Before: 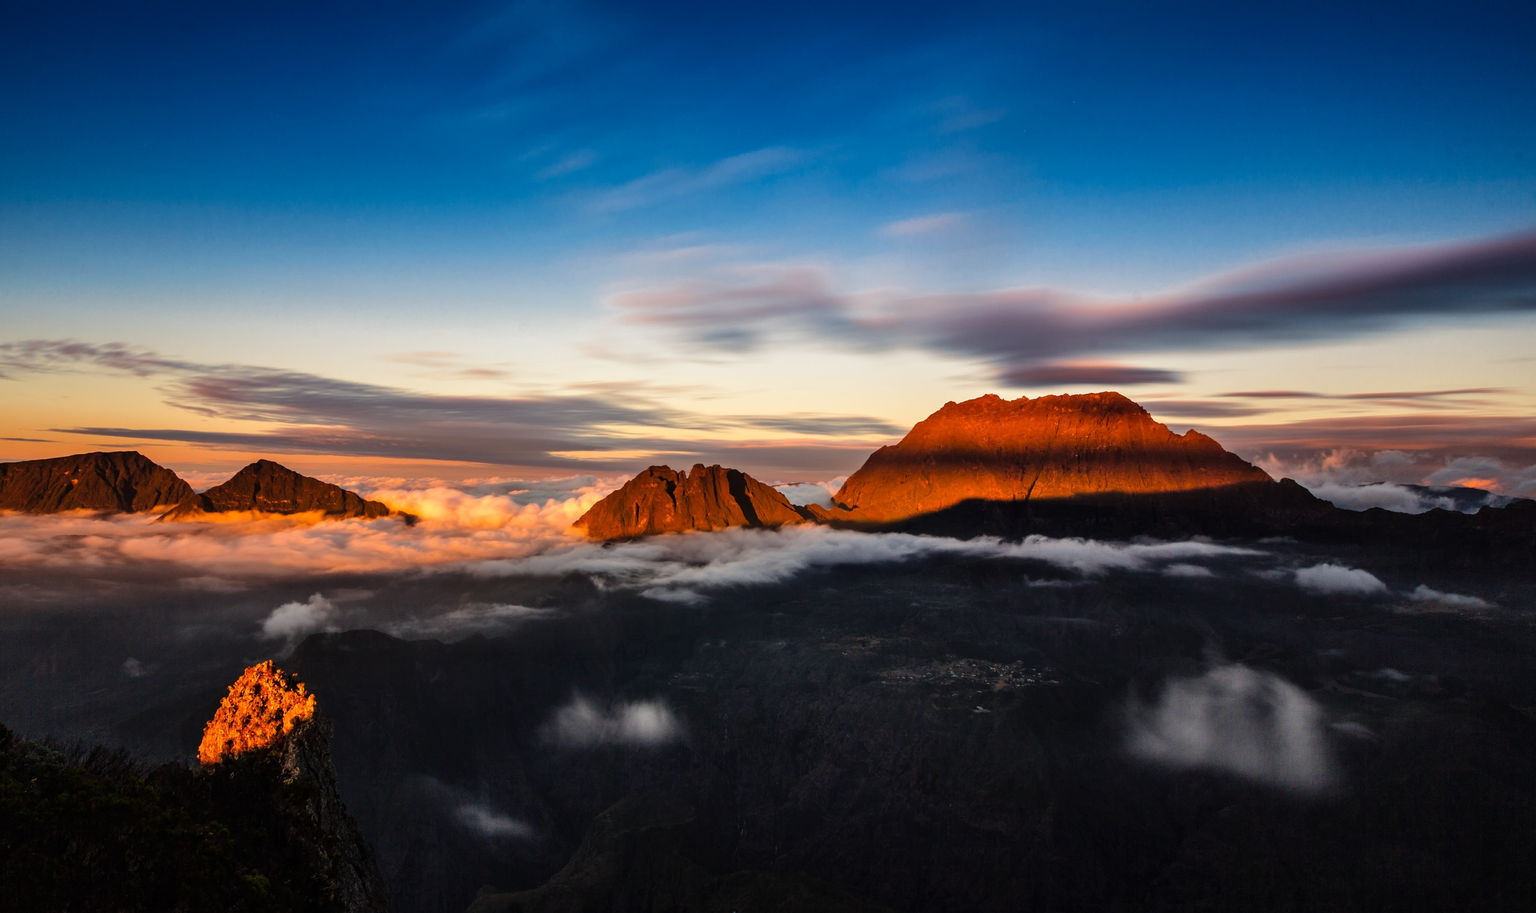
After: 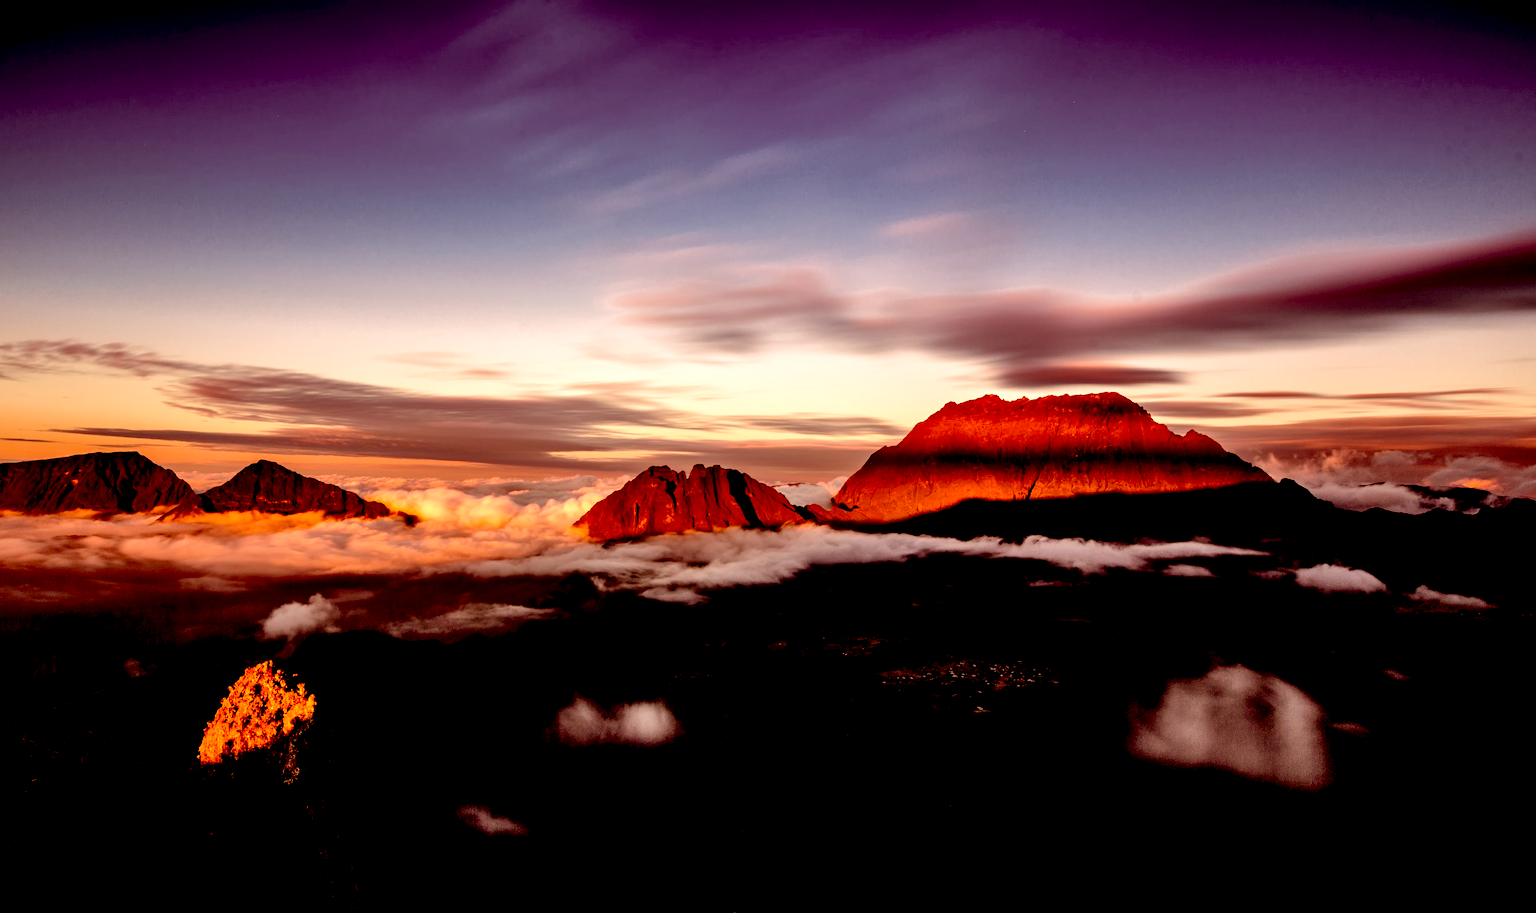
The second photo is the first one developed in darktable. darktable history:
shadows and highlights: shadows 20.37, highlights -19.43, soften with gaussian
exposure: black level correction 0.031, exposure 0.327 EV, compensate exposure bias true, compensate highlight preservation false
color correction: highlights a* 9.53, highlights b* 8.72, shadows a* 39.44, shadows b* 39.78, saturation 0.783
